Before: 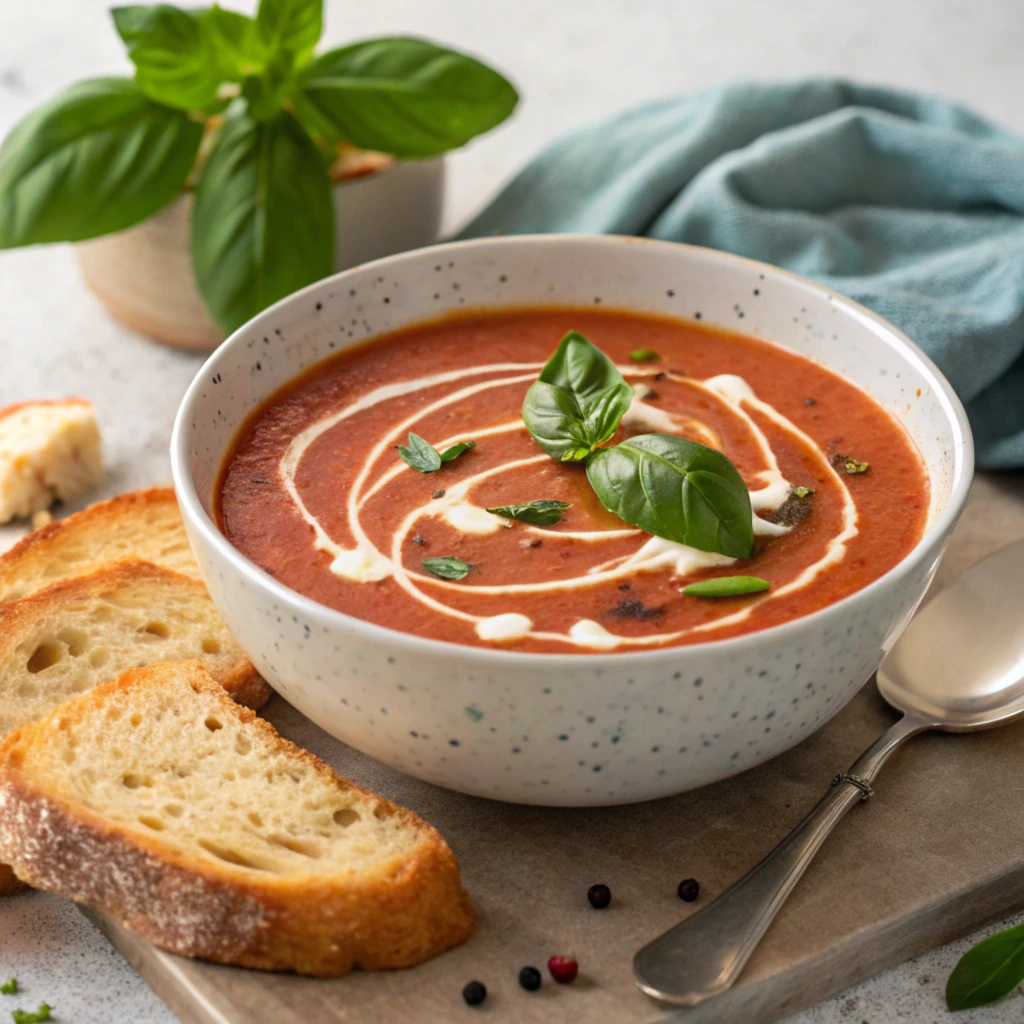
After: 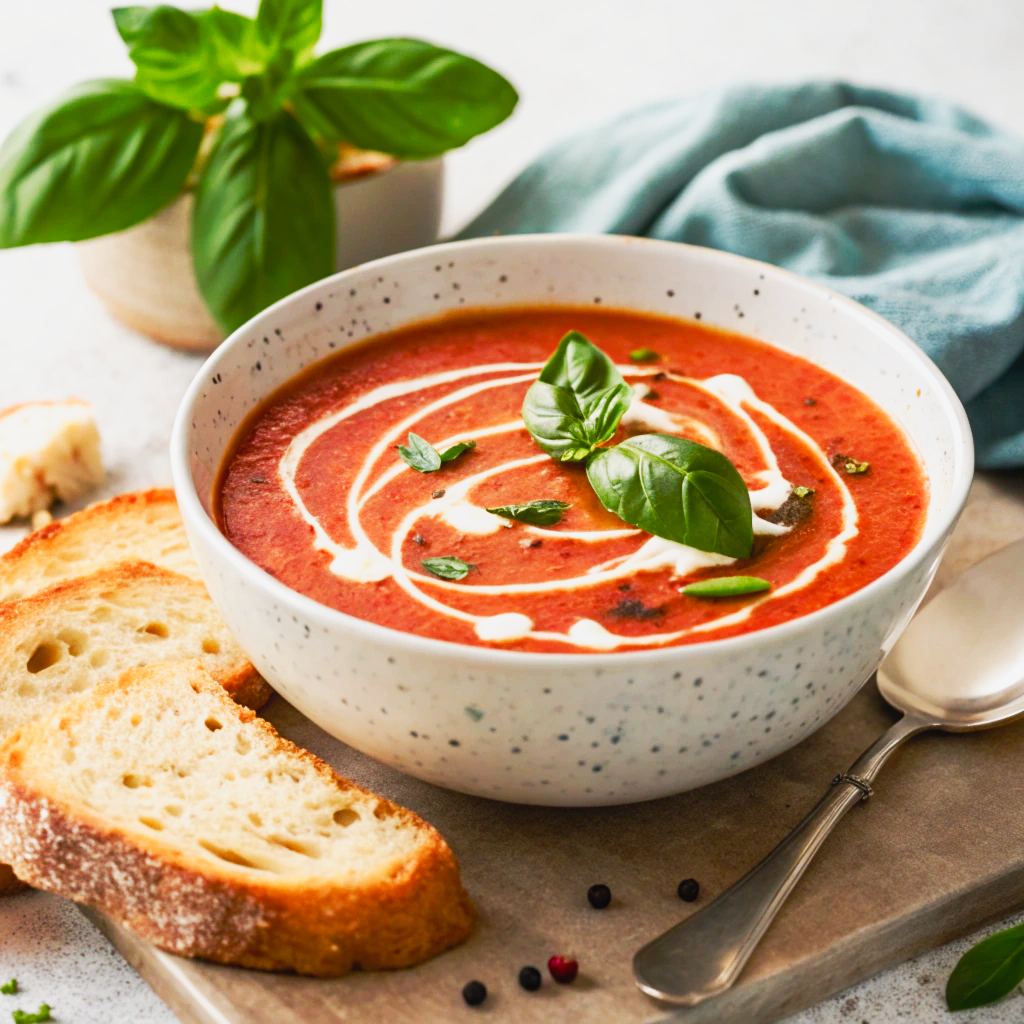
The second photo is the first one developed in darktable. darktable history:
color balance rgb: shadows lift › hue 87.06°, perceptual saturation grading › global saturation 20%, perceptual saturation grading › highlights -50.46%, perceptual saturation grading › shadows 30.105%
tone curve: curves: ch0 [(0, 0.026) (0.172, 0.194) (0.398, 0.437) (0.469, 0.544) (0.612, 0.741) (0.845, 0.926) (1, 0.968)]; ch1 [(0, 0) (0.437, 0.453) (0.472, 0.467) (0.502, 0.502) (0.531, 0.537) (0.574, 0.583) (0.617, 0.64) (0.699, 0.749) (0.859, 0.919) (1, 1)]; ch2 [(0, 0) (0.33, 0.301) (0.421, 0.443) (0.476, 0.502) (0.511, 0.504) (0.553, 0.55) (0.595, 0.586) (0.664, 0.664) (1, 1)], preserve colors none
